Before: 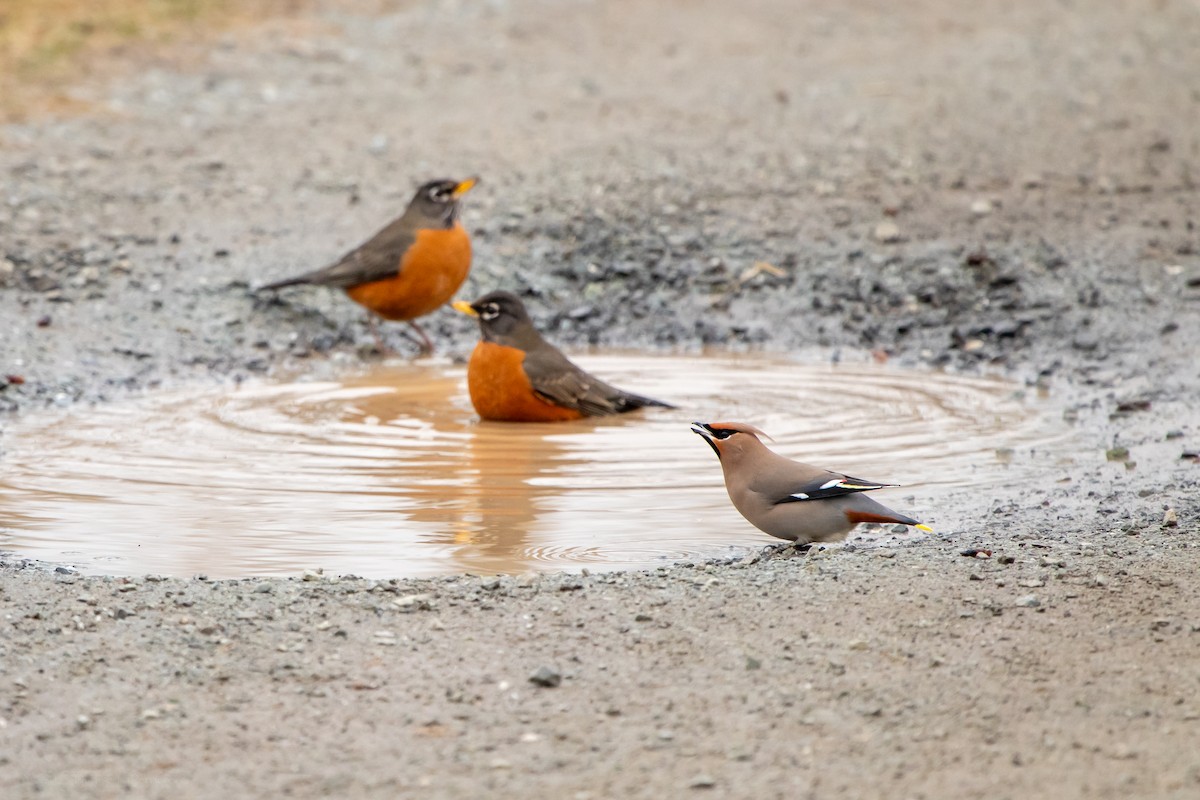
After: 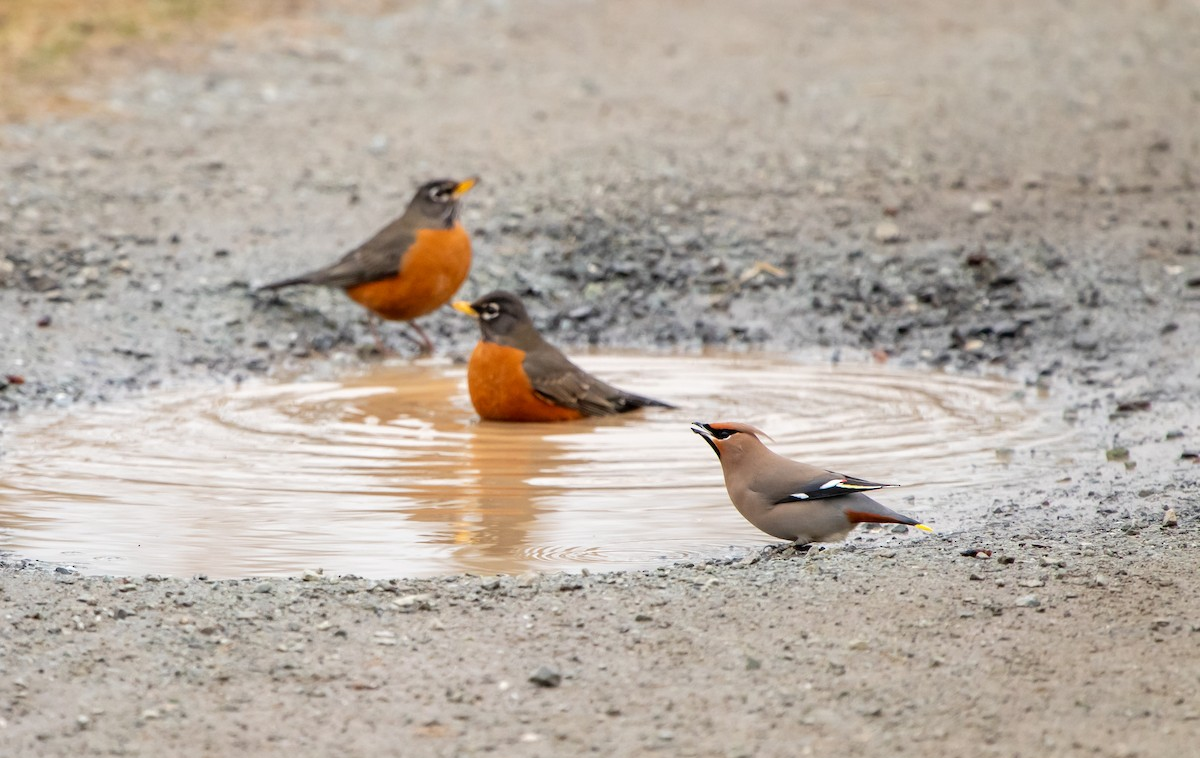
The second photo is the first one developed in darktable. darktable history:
crop and rotate: top 0.012%, bottom 5.179%
